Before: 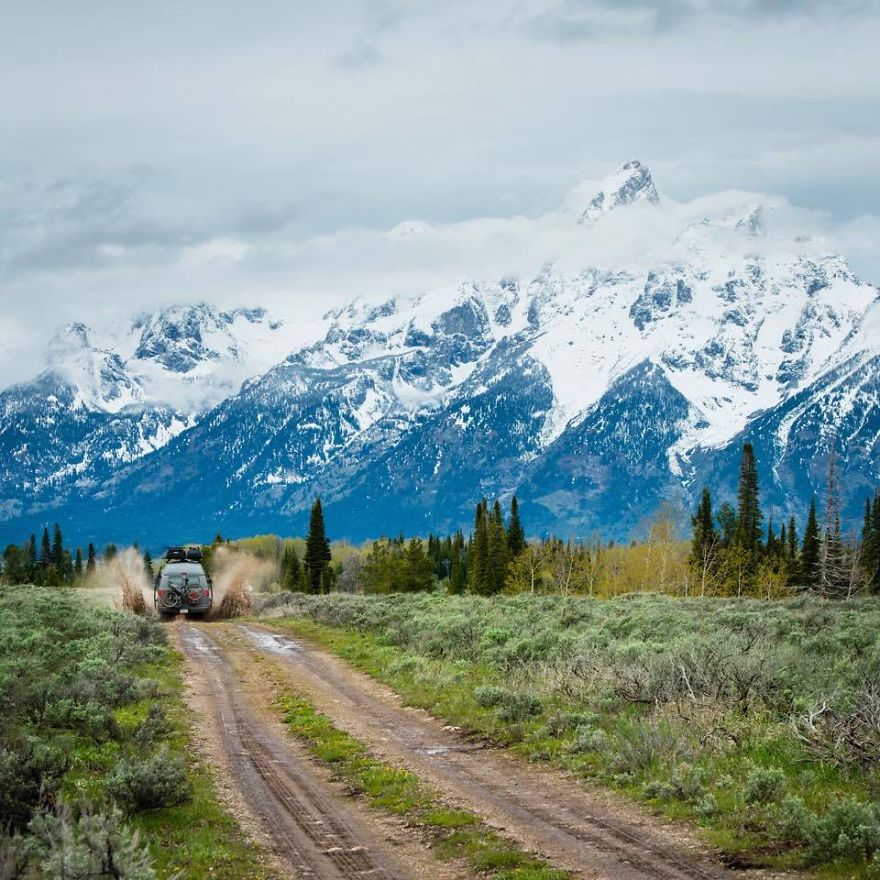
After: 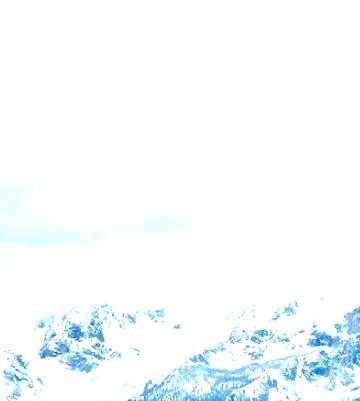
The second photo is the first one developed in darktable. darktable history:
crop and rotate: left 11.082%, top 0.063%, right 47.928%, bottom 54.274%
exposure: black level correction 0, exposure 1.199 EV, compensate highlight preservation false
